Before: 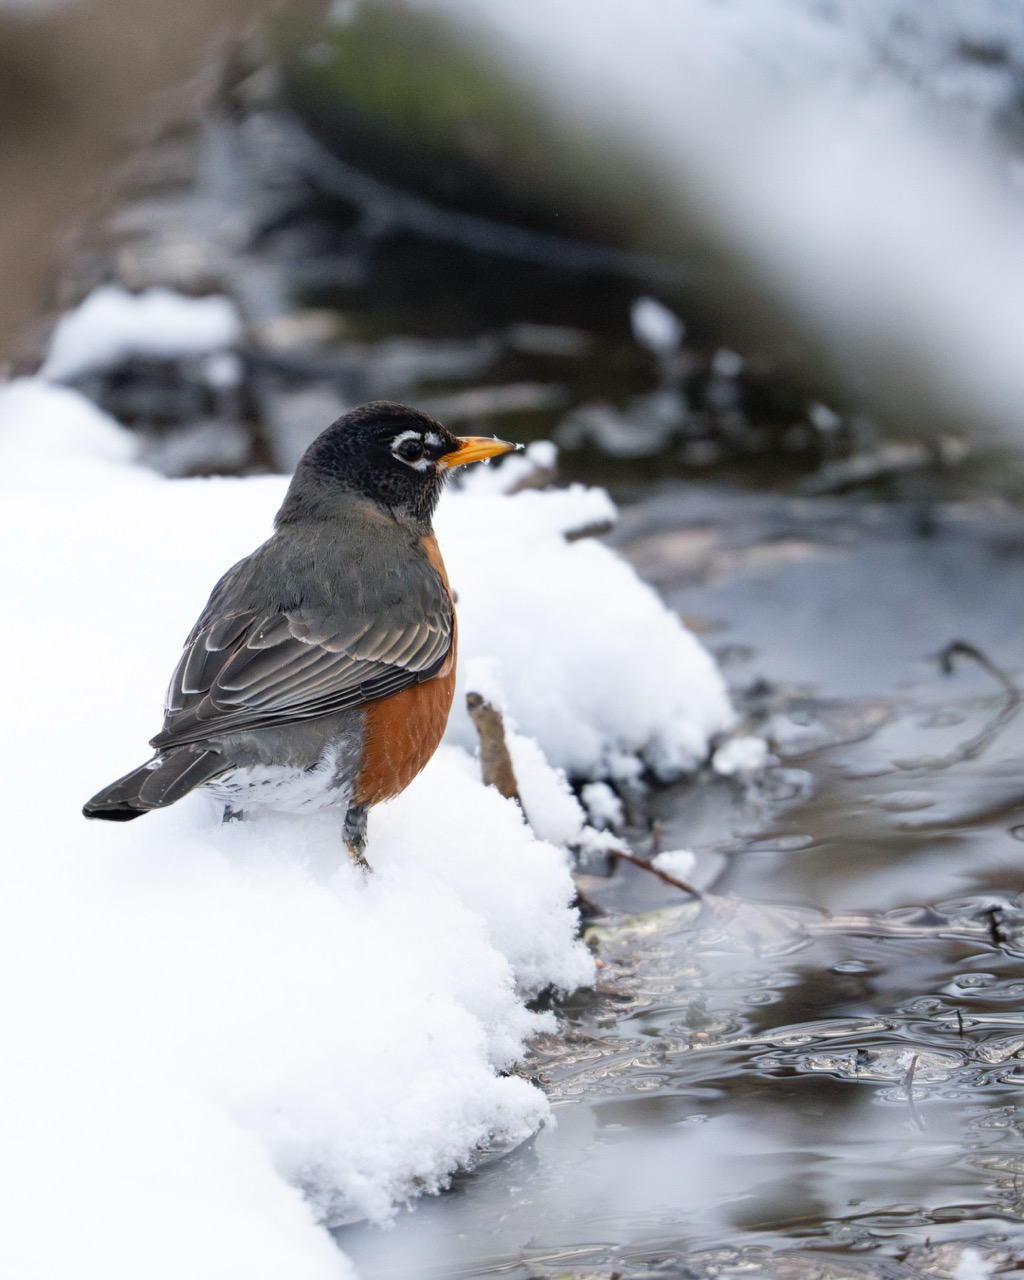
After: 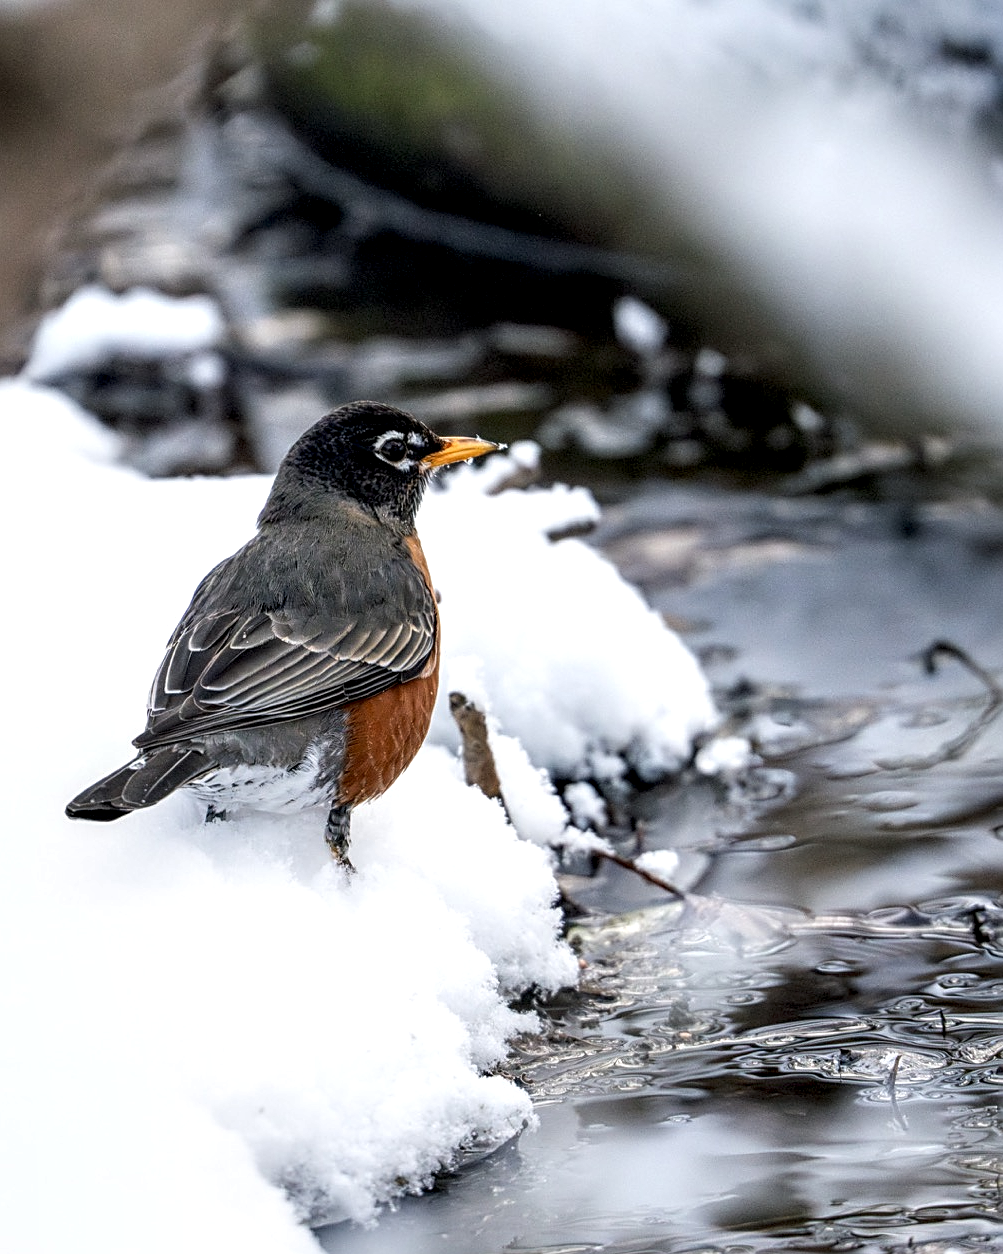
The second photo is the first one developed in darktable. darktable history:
sharpen: on, module defaults
local contrast: highlights 65%, shadows 54%, detail 169%, midtone range 0.514
crop: left 1.743%, right 0.268%, bottom 2.011%
